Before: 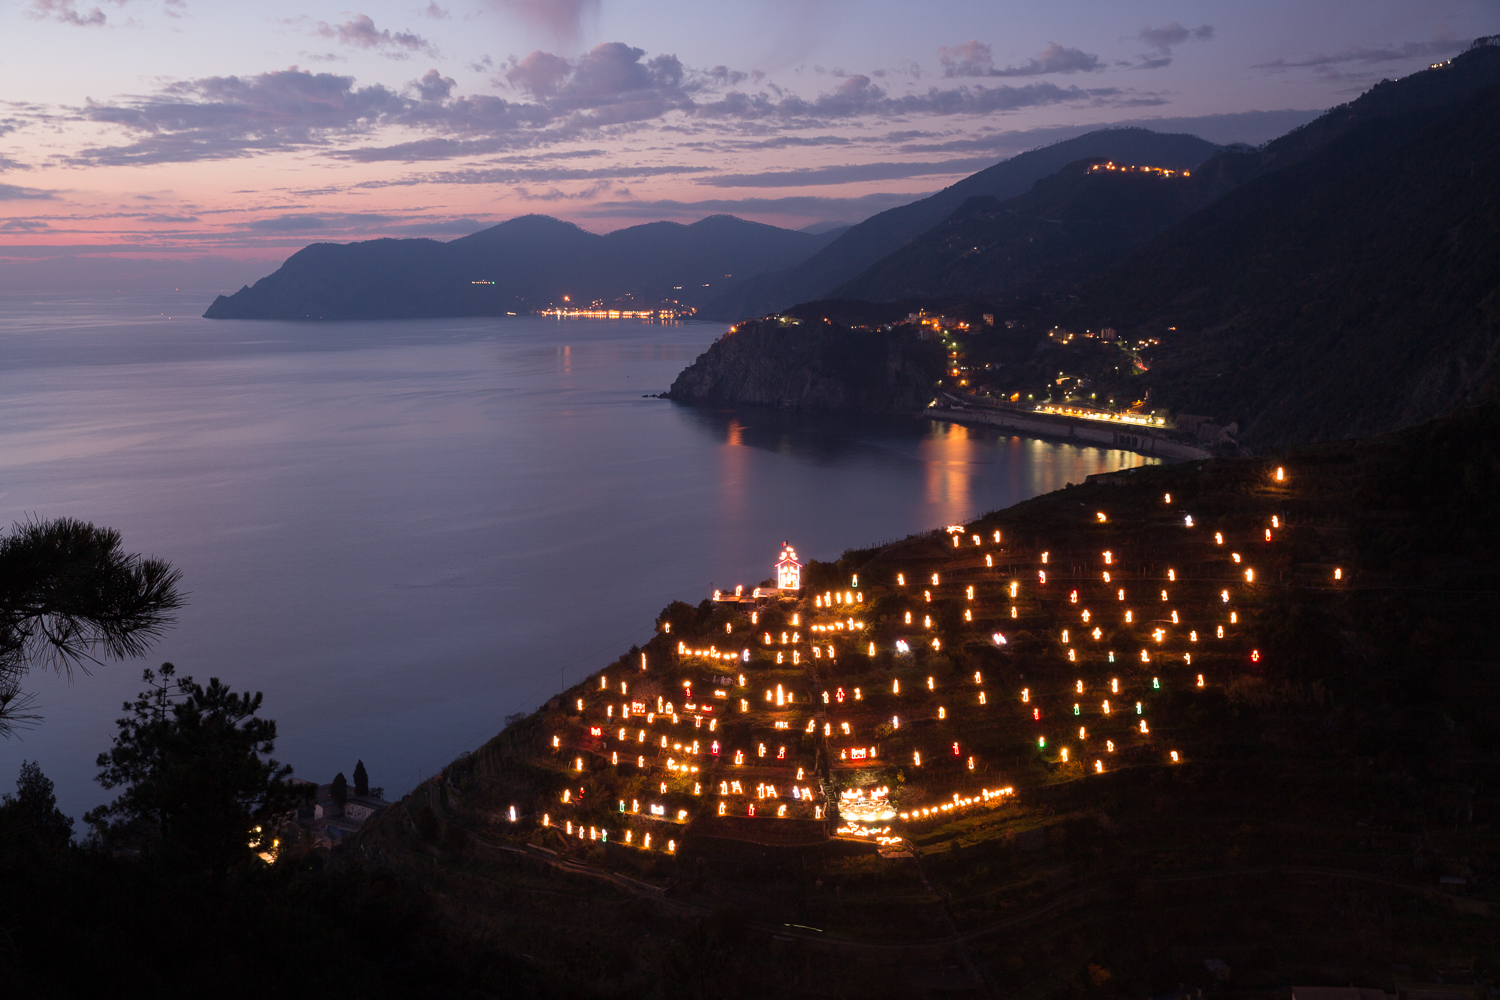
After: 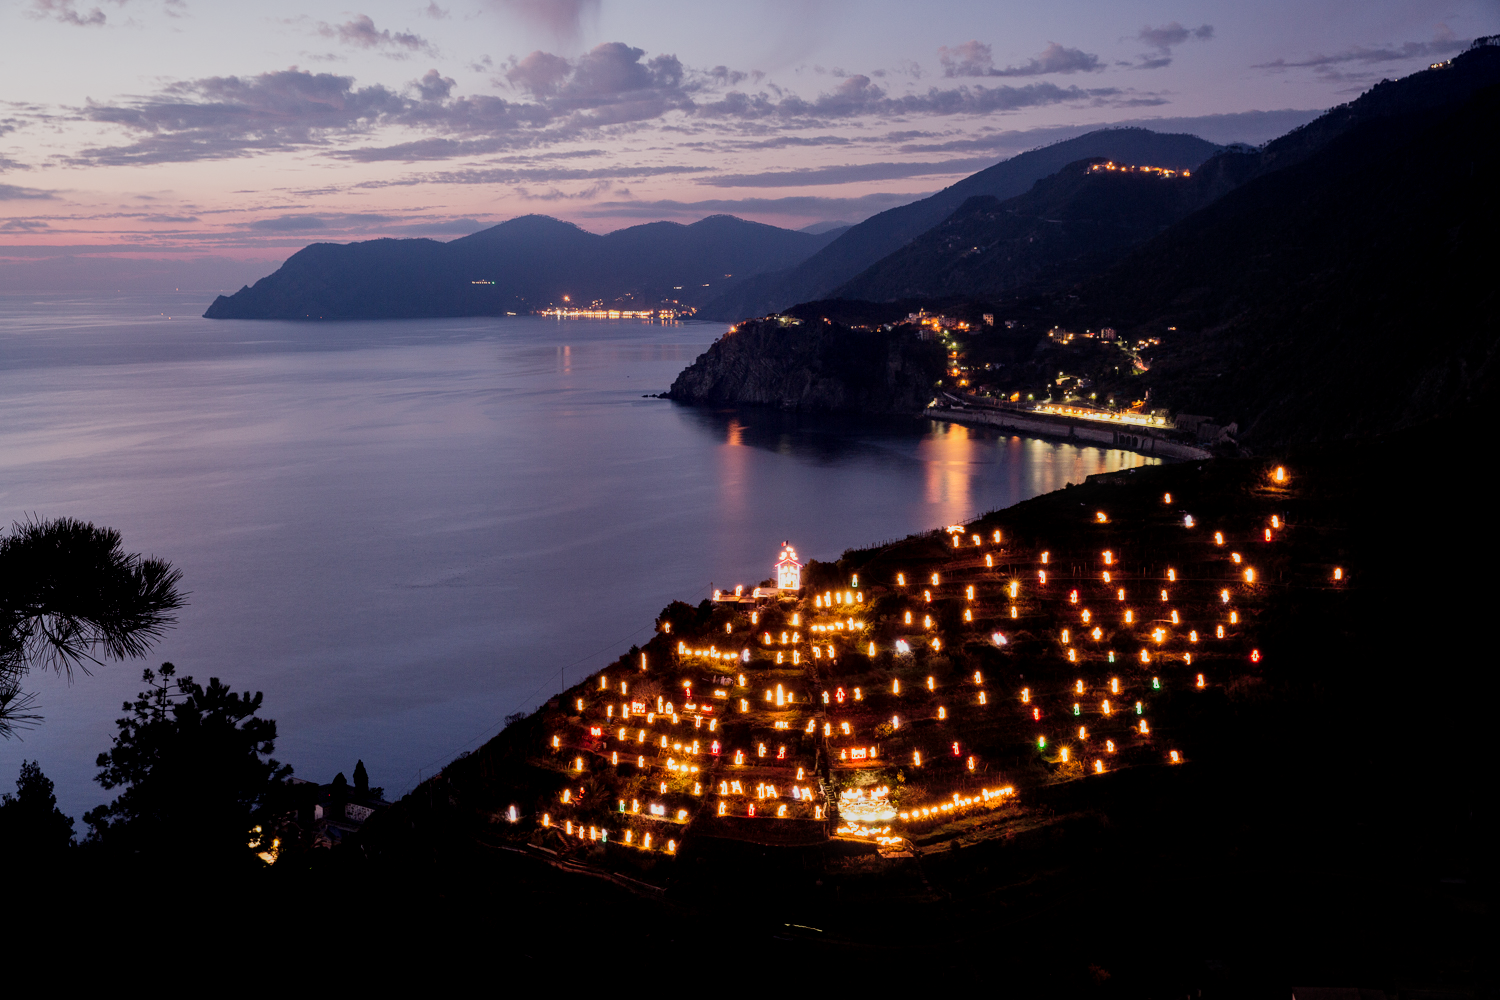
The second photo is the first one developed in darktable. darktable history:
filmic rgb: middle gray luminance 29%, black relative exposure -10.3 EV, white relative exposure 5.5 EV, threshold 6 EV, target black luminance 0%, hardness 3.95, latitude 2.04%, contrast 1.132, highlights saturation mix 5%, shadows ↔ highlights balance 15.11%, preserve chrominance no, color science v3 (2019), use custom middle-gray values true, iterations of high-quality reconstruction 0, enable highlight reconstruction true
color balance rgb: perceptual saturation grading › global saturation -1%
exposure: exposure 0.785 EV, compensate highlight preservation false
tone equalizer: on, module defaults
shadows and highlights: shadows 35, highlights -35, soften with gaussian
local contrast: on, module defaults
